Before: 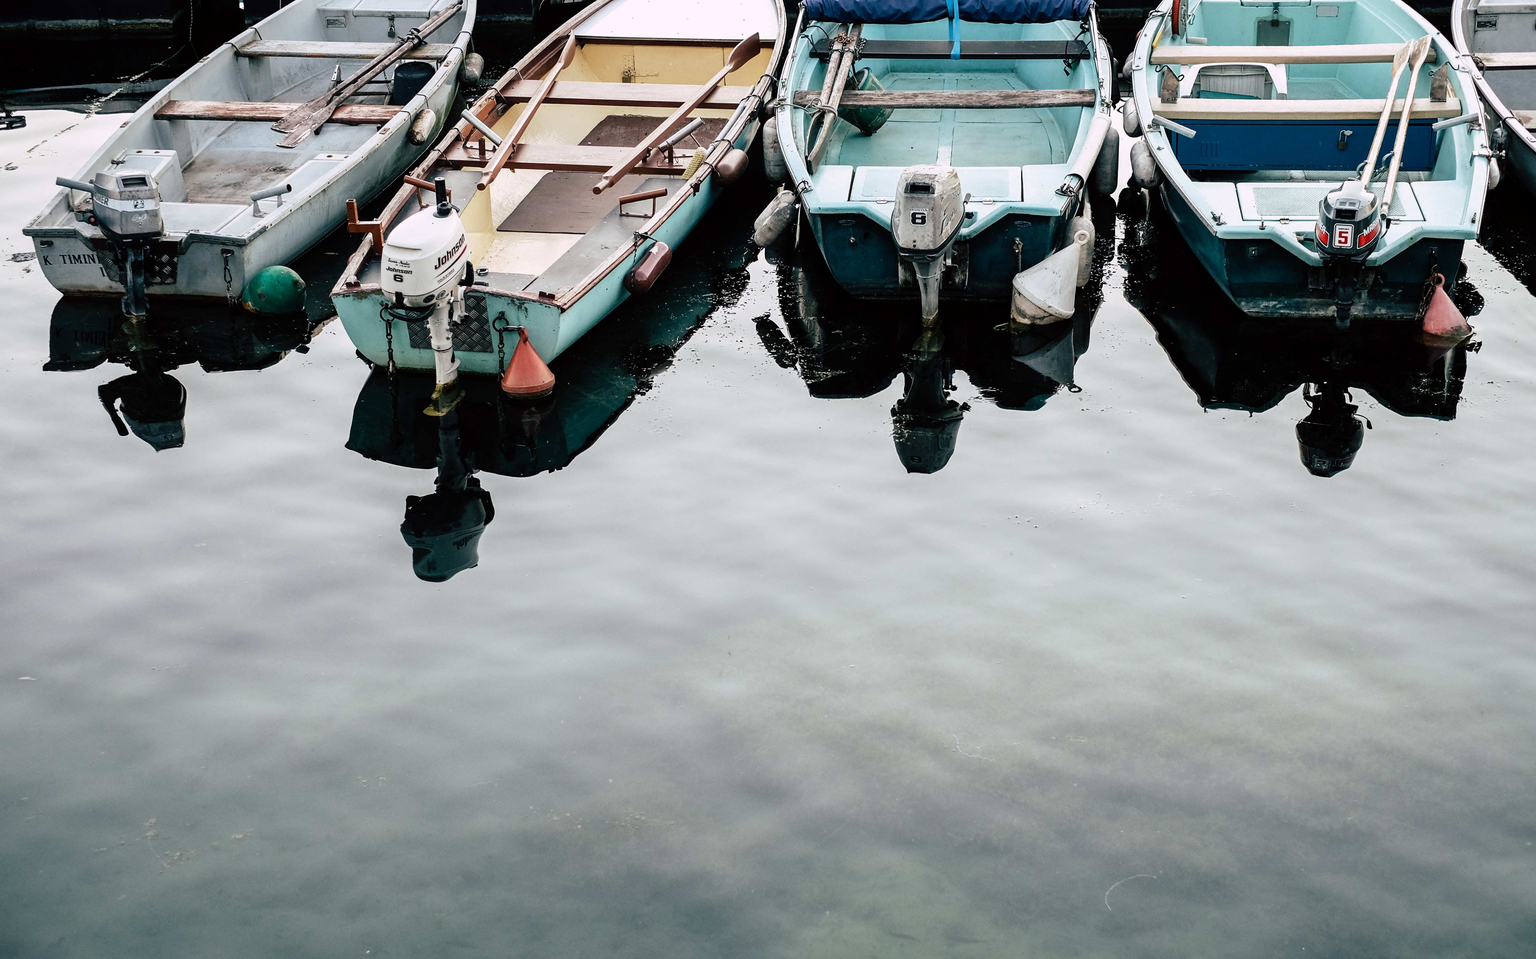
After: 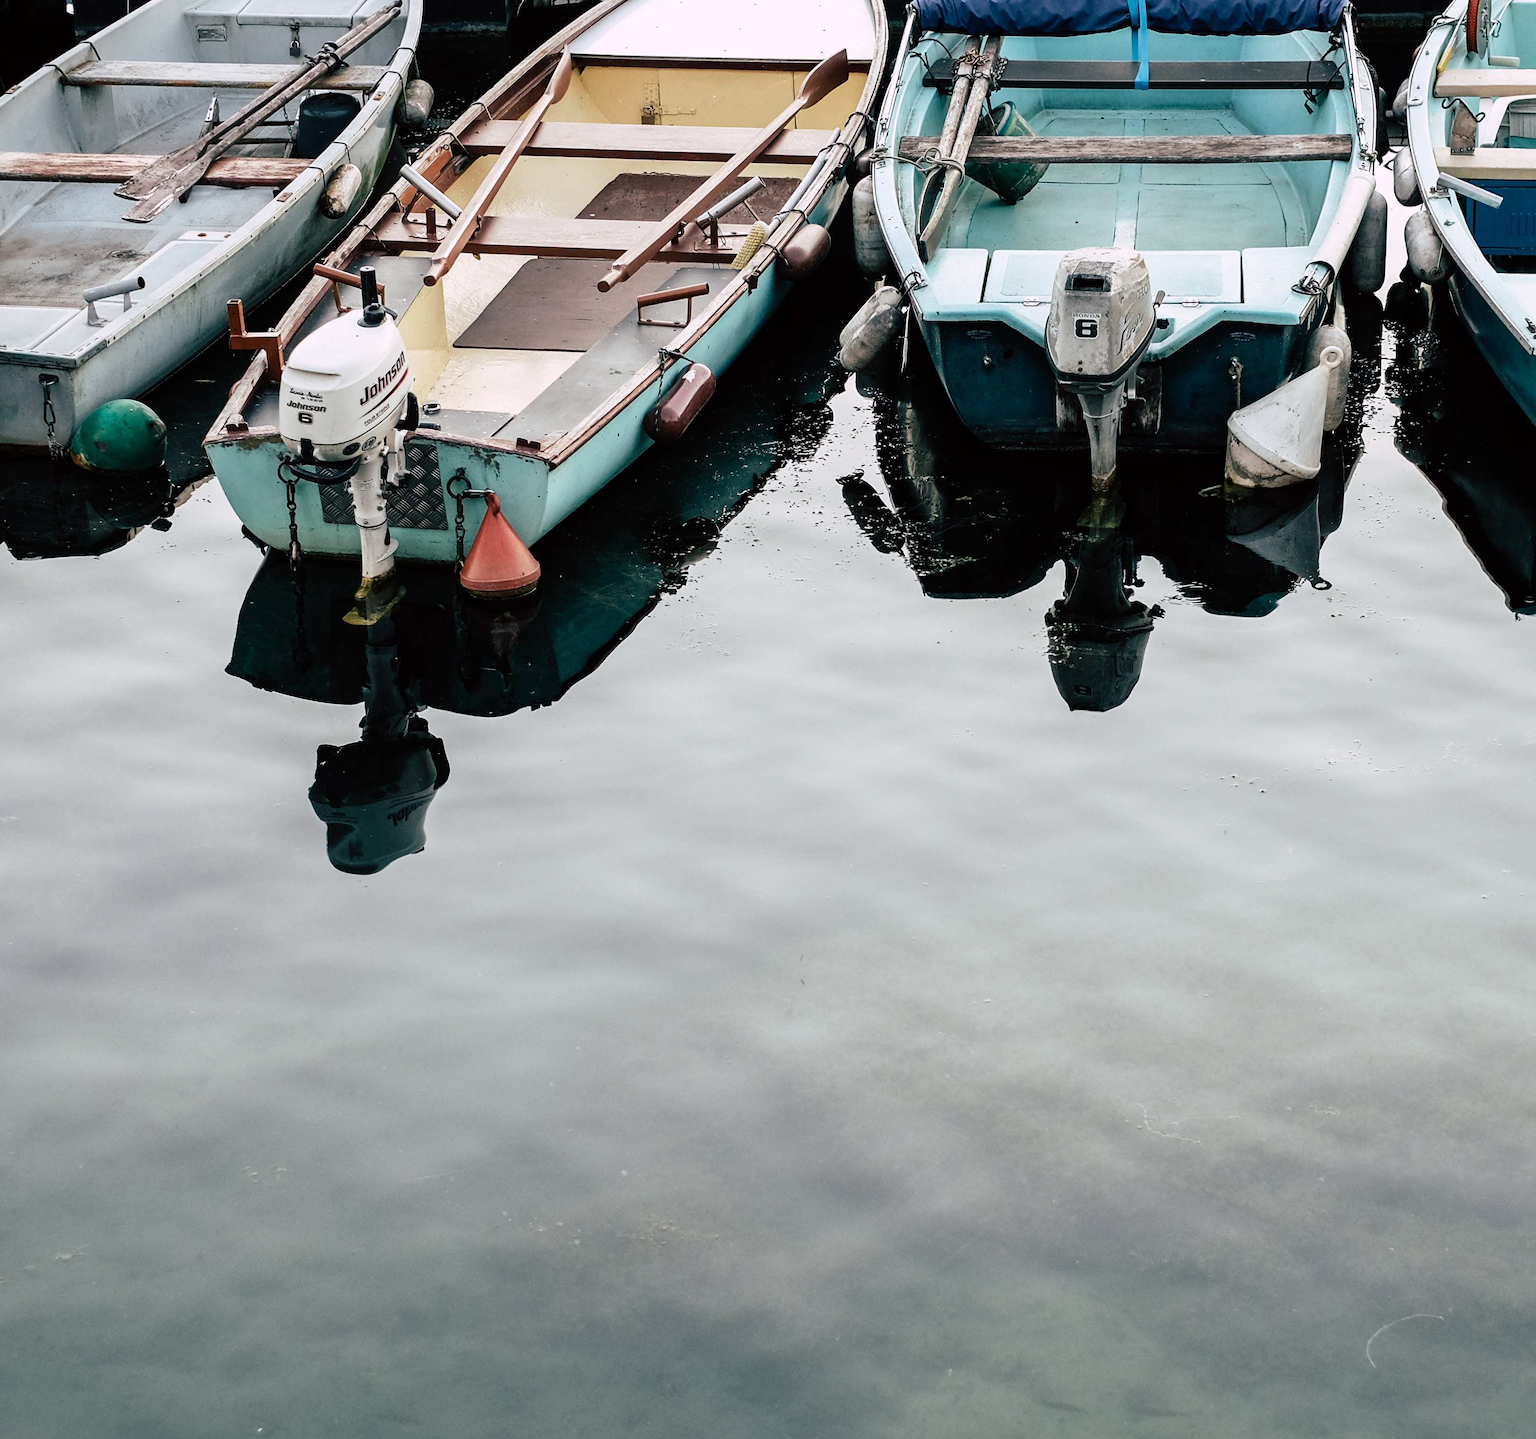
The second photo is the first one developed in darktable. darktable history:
crop and rotate: left 12.722%, right 20.663%
